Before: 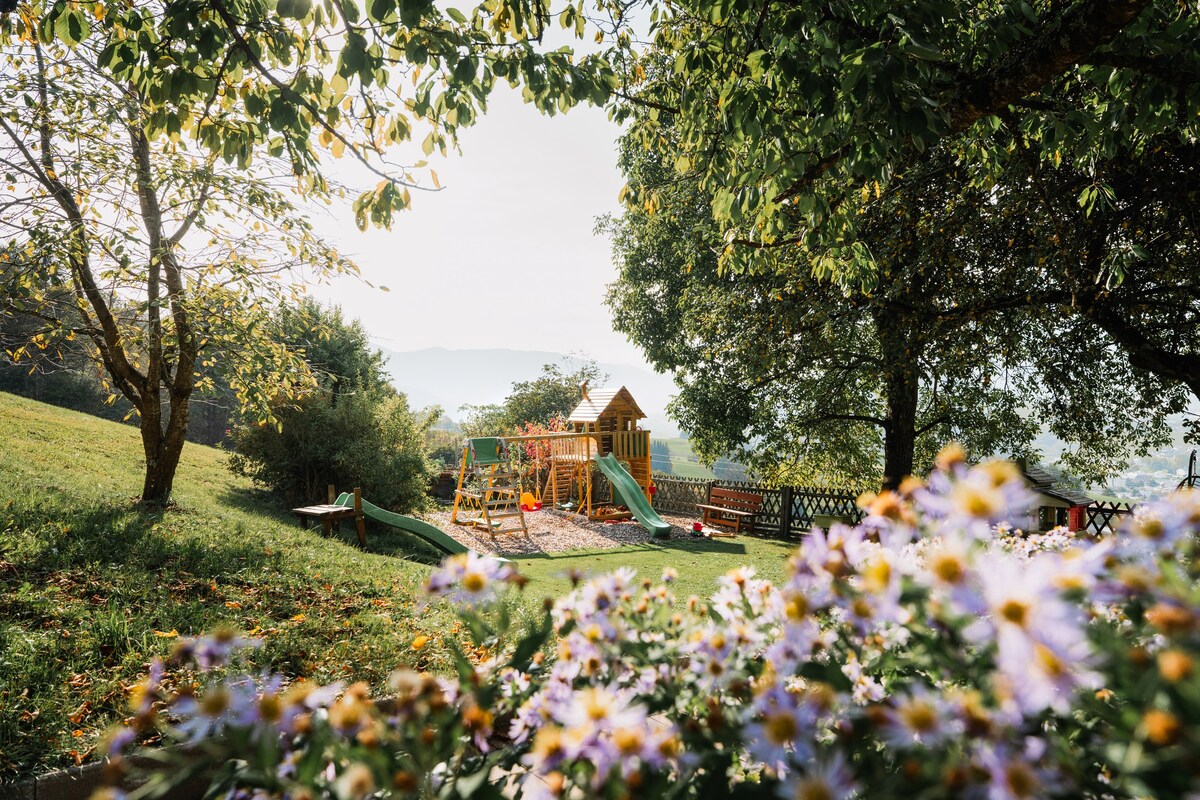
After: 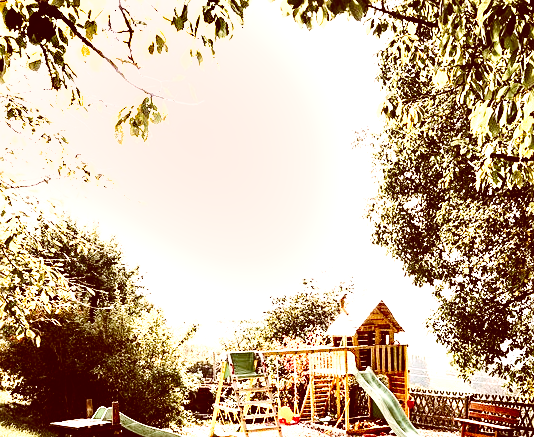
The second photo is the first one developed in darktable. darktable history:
sharpen: radius 1.853, amount 0.407, threshold 1.522
crop: left 20.168%, top 10.776%, right 35.267%, bottom 34.565%
color correction: highlights a* 9.15, highlights b* 8.84, shadows a* 39.39, shadows b* 39.46, saturation 0.784
tone equalizer: -8 EV -1.07 EV, -7 EV -0.977 EV, -6 EV -0.848 EV, -5 EV -0.589 EV, -3 EV 0.582 EV, -2 EV 0.843 EV, -1 EV 1.01 EV, +0 EV 1.06 EV, edges refinement/feathering 500, mask exposure compensation -1.57 EV, preserve details no
exposure: black level correction 0, exposure 0.897 EV, compensate highlight preservation false
base curve: curves: ch0 [(0, 0) (0.036, 0.025) (0.121, 0.166) (0.206, 0.329) (0.605, 0.79) (1, 1)], preserve colors none
shadows and highlights: soften with gaussian
